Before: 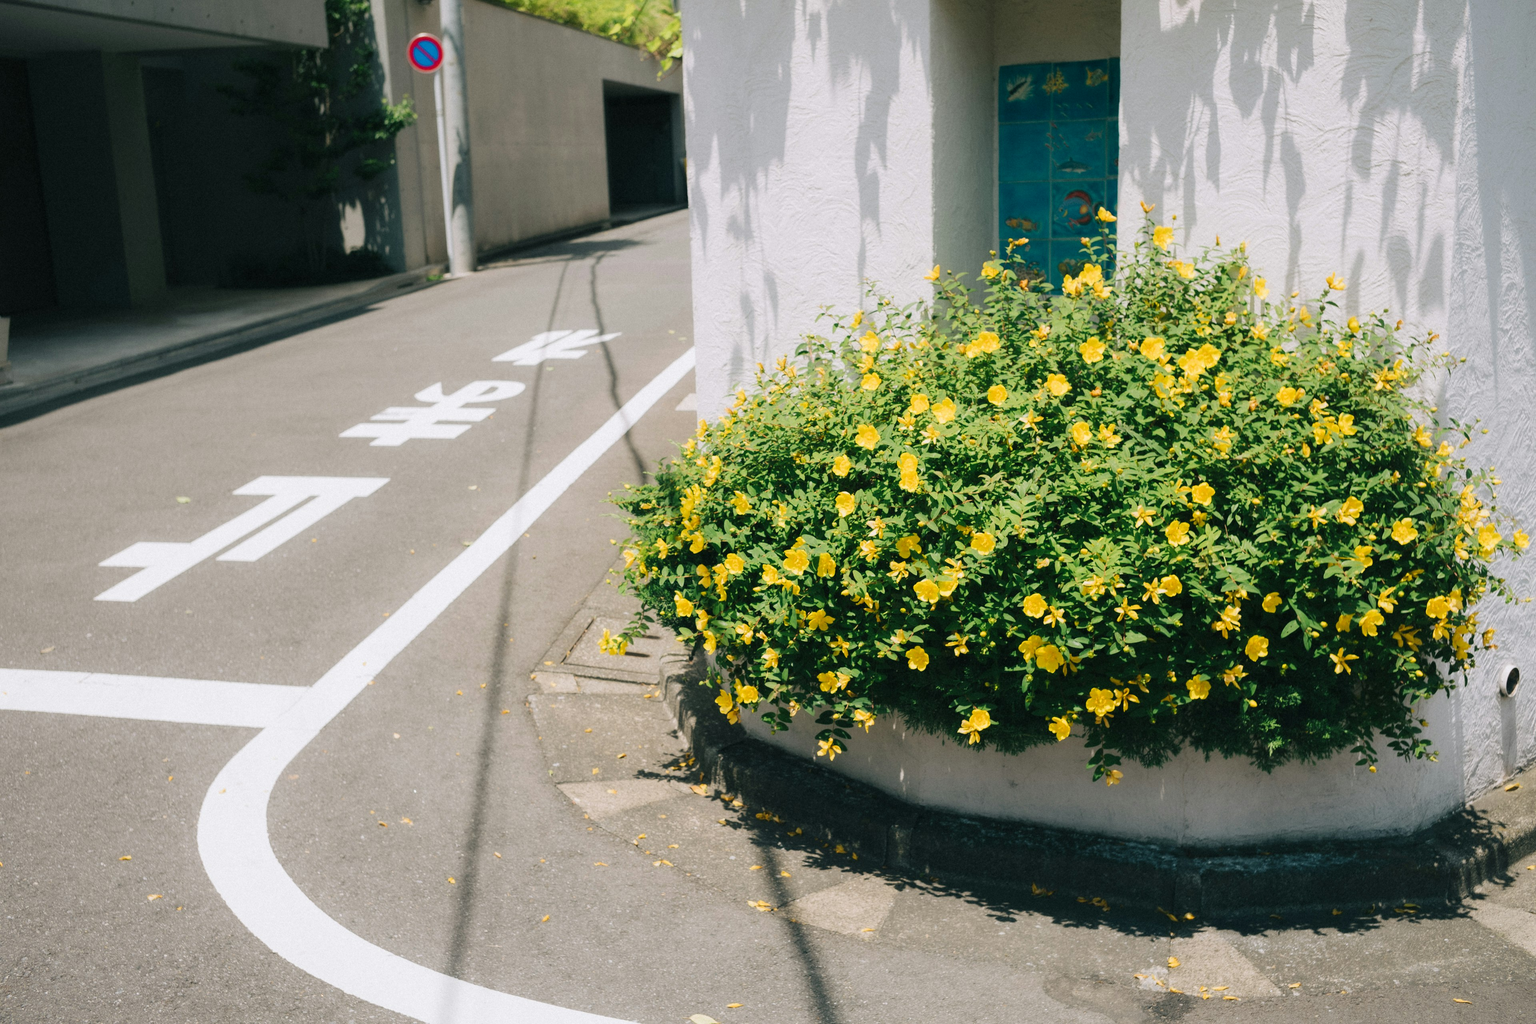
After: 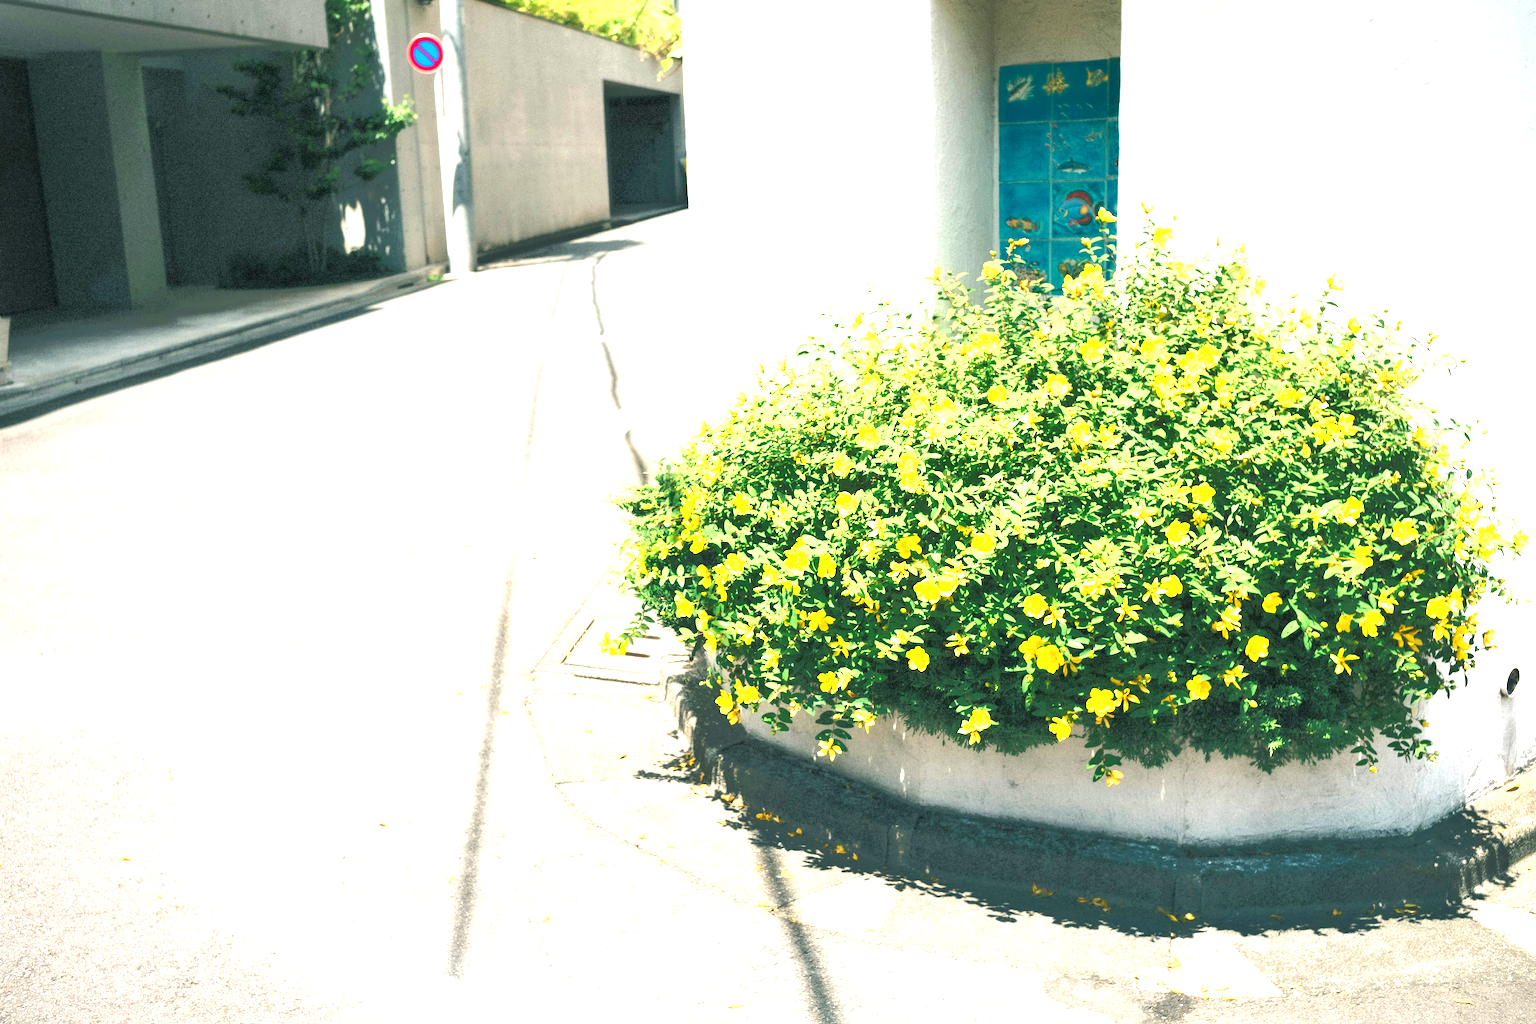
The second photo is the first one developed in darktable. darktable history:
tone equalizer: -8 EV -0.528 EV, -7 EV -0.319 EV, -6 EV -0.083 EV, -5 EV 0.413 EV, -4 EV 0.985 EV, -3 EV 0.791 EV, -2 EV -0.01 EV, -1 EV 0.14 EV, +0 EV -0.012 EV, smoothing 1
local contrast: highlights 100%, shadows 100%, detail 120%, midtone range 0.2
exposure: black level correction 0, exposure 1.741 EV, compensate exposure bias true, compensate highlight preservation false
